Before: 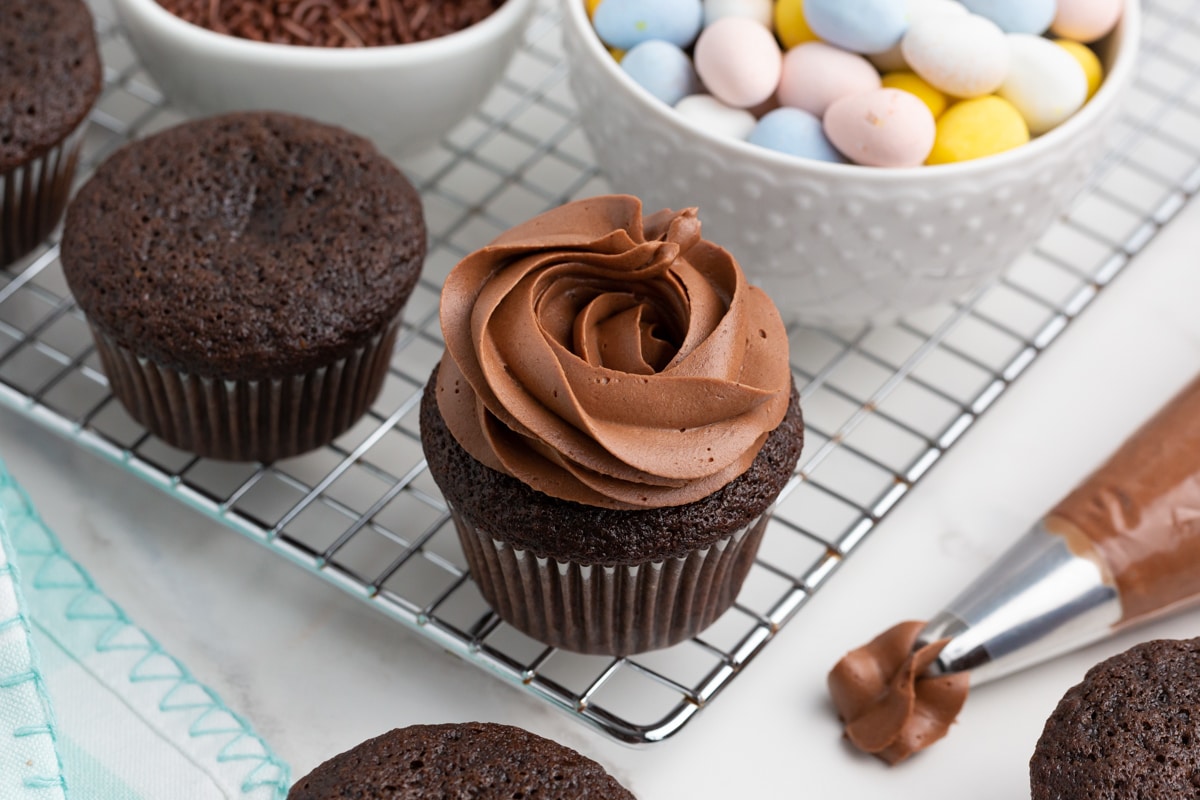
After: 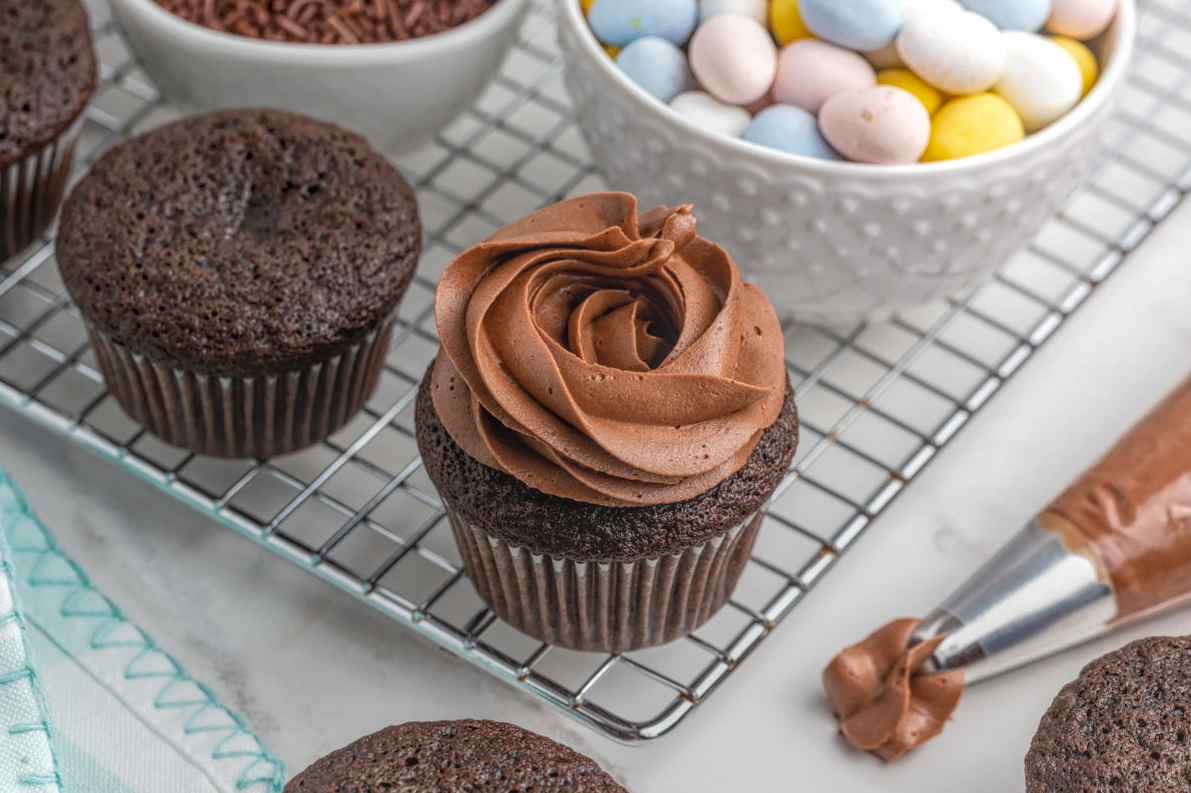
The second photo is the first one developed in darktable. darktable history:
local contrast: highlights 20%, shadows 30%, detail 200%, midtone range 0.2
crop: left 0.434%, top 0.485%, right 0.244%, bottom 0.386%
